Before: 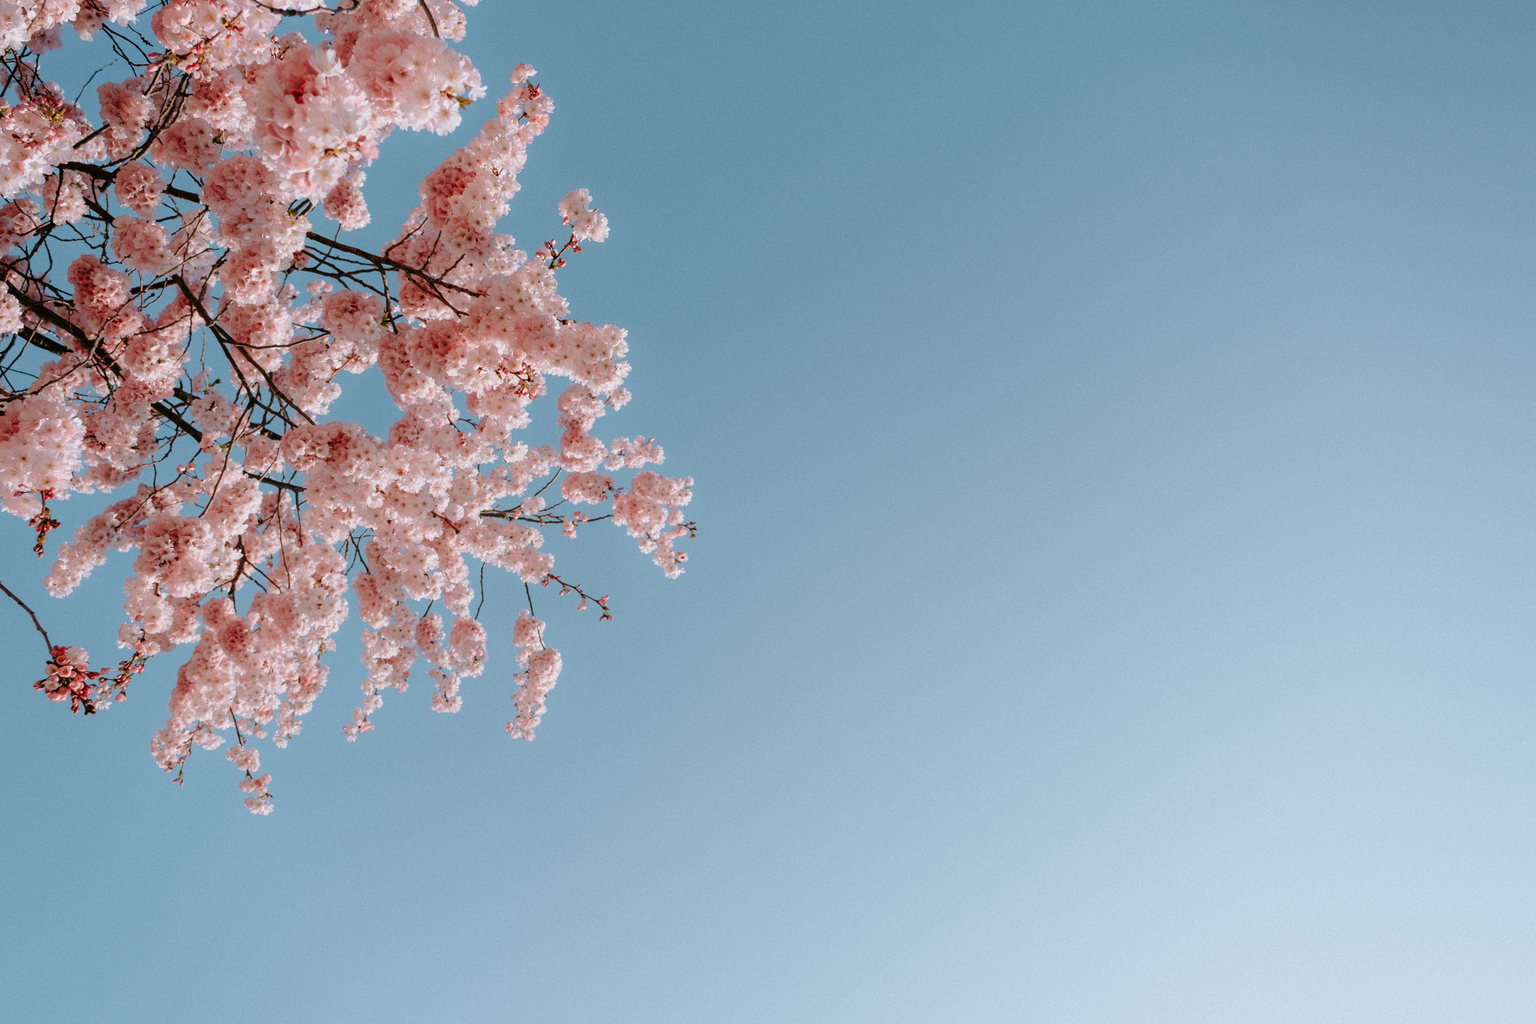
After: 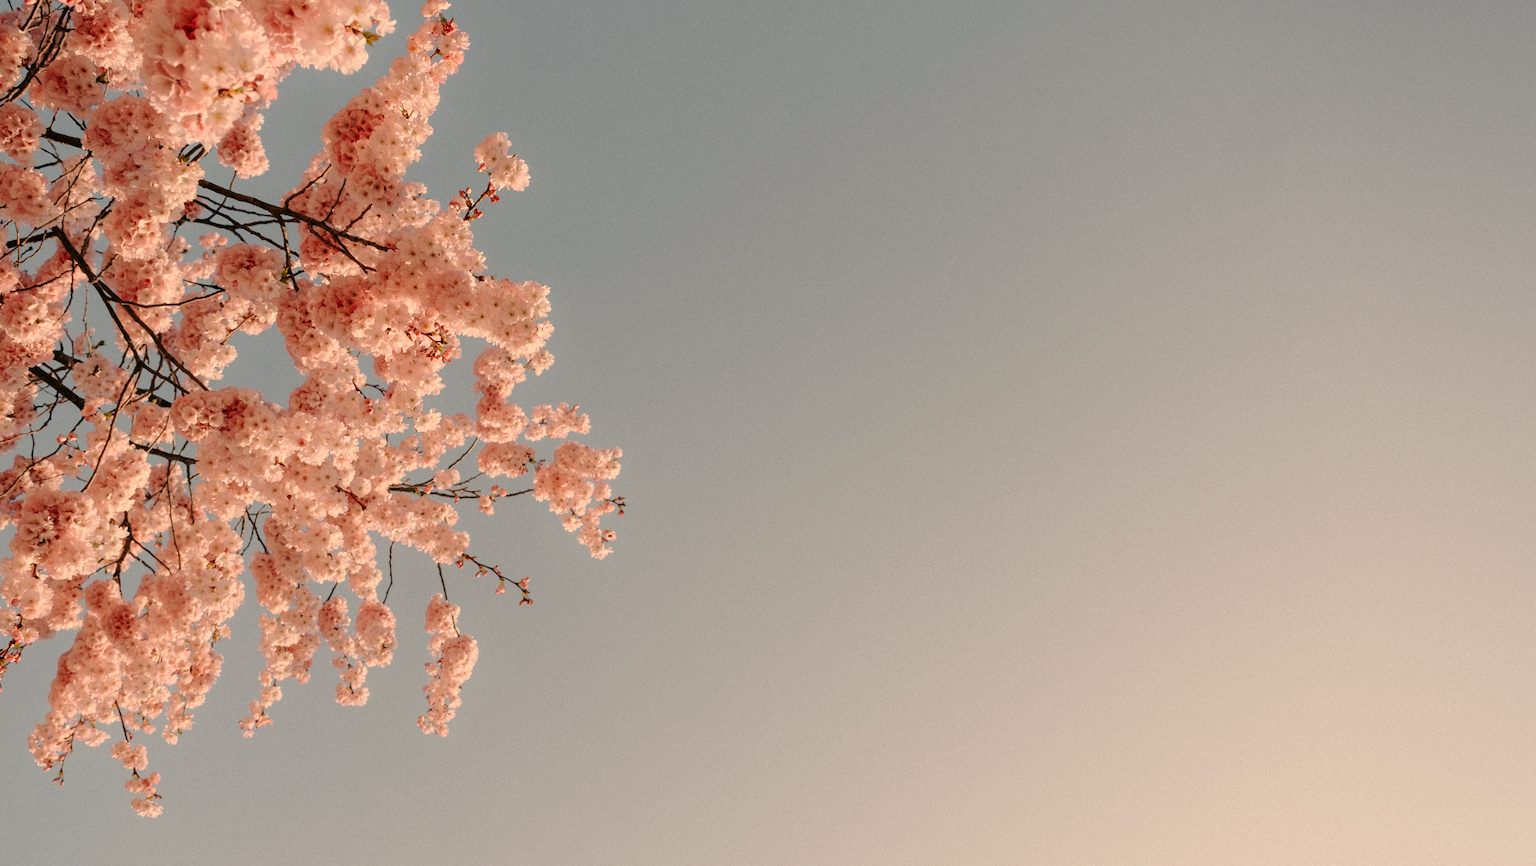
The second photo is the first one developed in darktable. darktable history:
color correction: highlights a* 15, highlights b* 31.55
crop: left 8.155%, top 6.611%, bottom 15.385%
